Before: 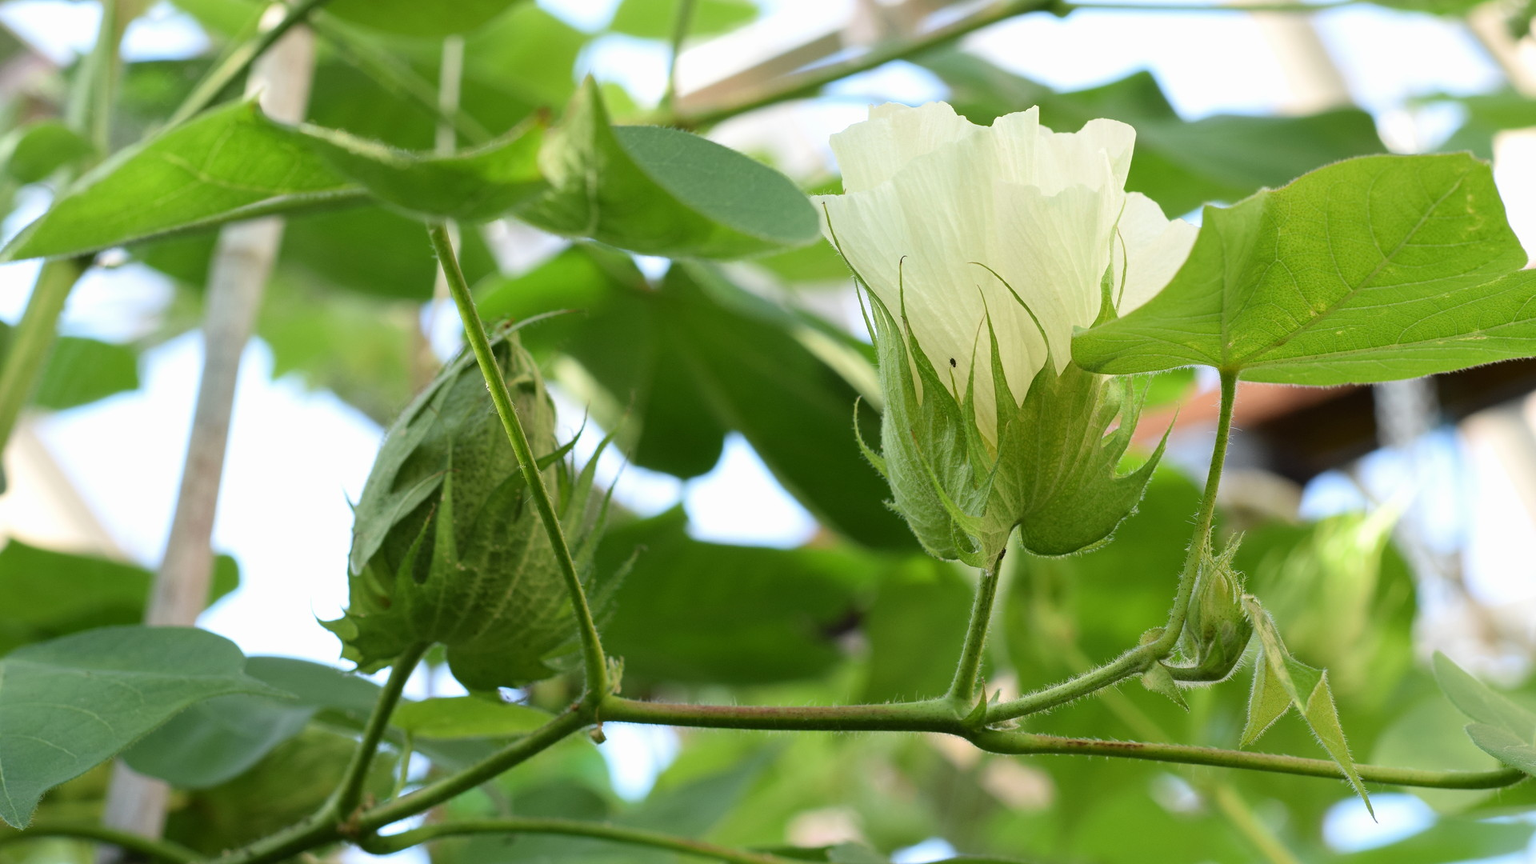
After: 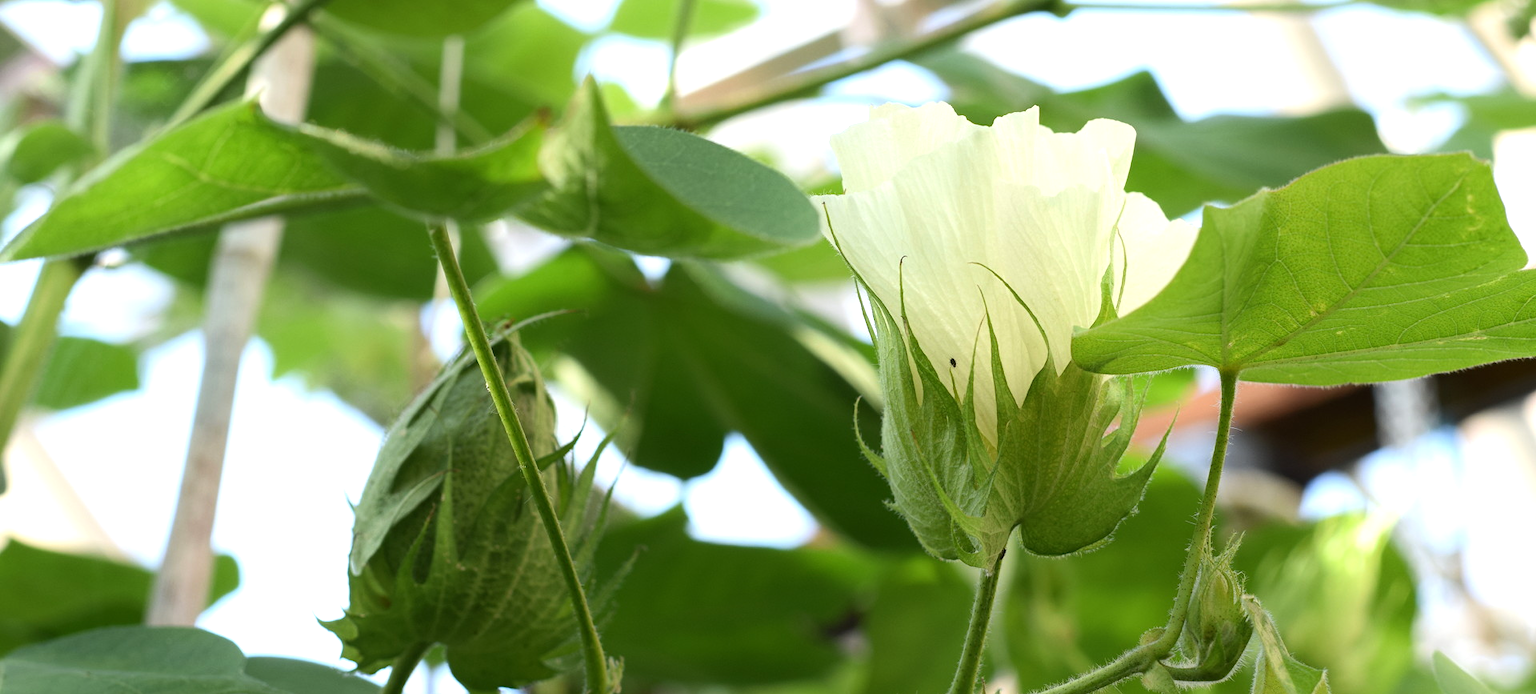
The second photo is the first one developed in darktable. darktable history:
tone equalizer: -8 EV 0 EV, -7 EV 0.002 EV, -6 EV -0.005 EV, -5 EV -0.012 EV, -4 EV -0.089 EV, -3 EV -0.21 EV, -2 EV -0.27 EV, -1 EV 0.111 EV, +0 EV 0.331 EV
crop: bottom 19.556%
